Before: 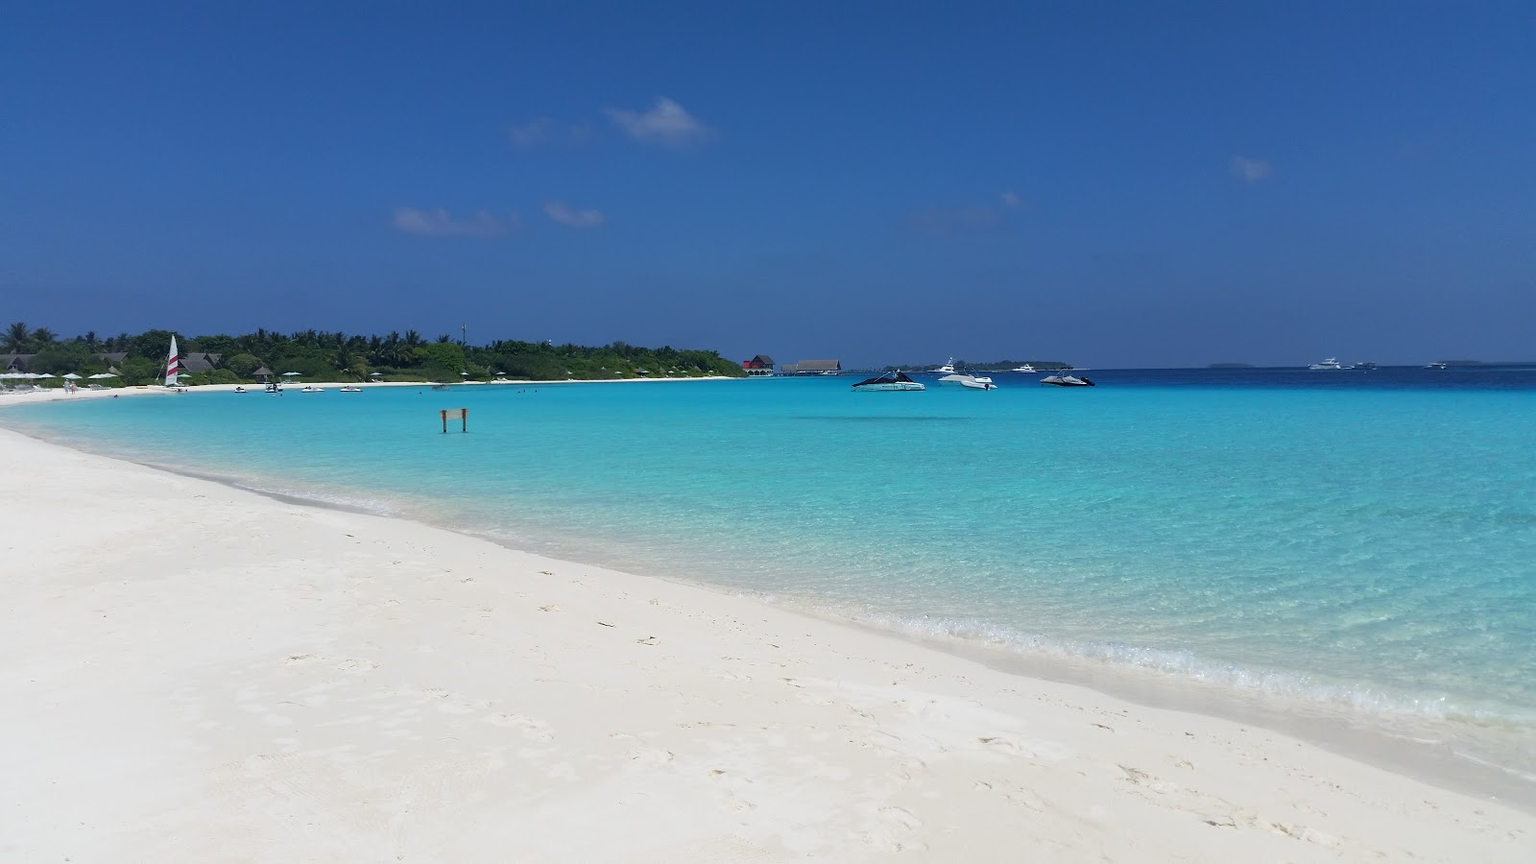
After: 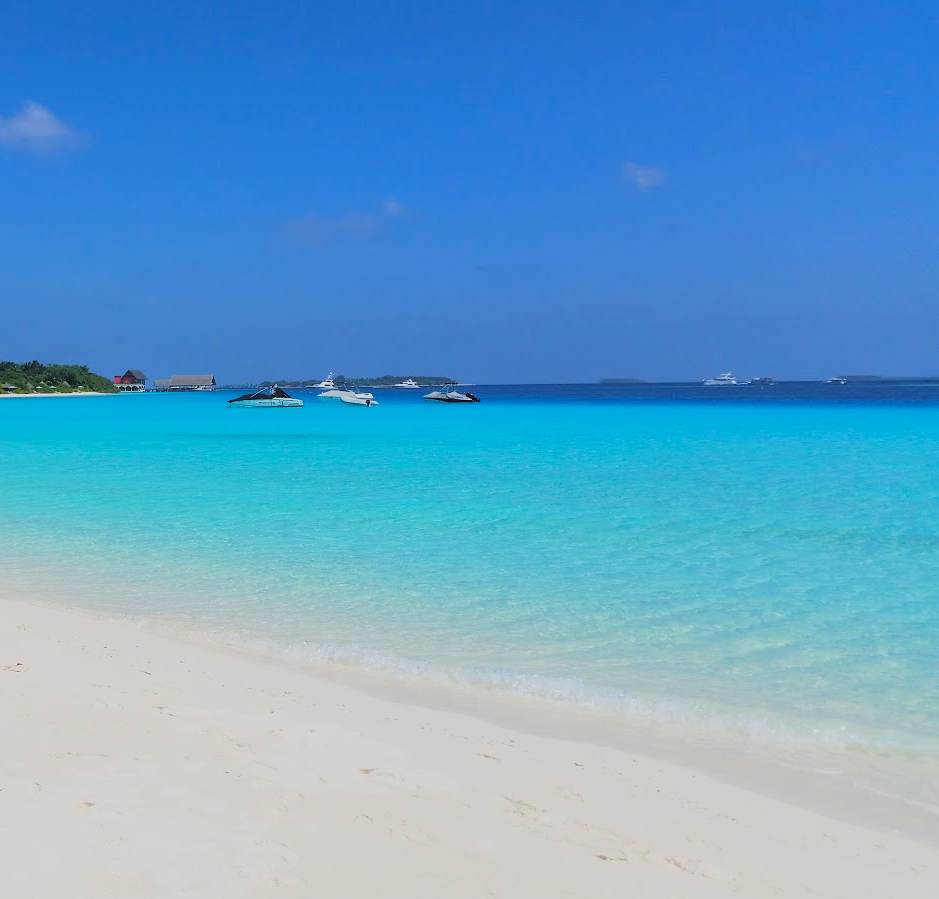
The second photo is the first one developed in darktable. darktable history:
filmic rgb: black relative exposure -7.65 EV, white relative exposure 4.56 EV, hardness 3.61, preserve chrominance RGB euclidean norm, color science v5 (2021), contrast in shadows safe, contrast in highlights safe
contrast brightness saturation: contrast 0.067, brightness 0.177, saturation 0.406
crop: left 41.271%
